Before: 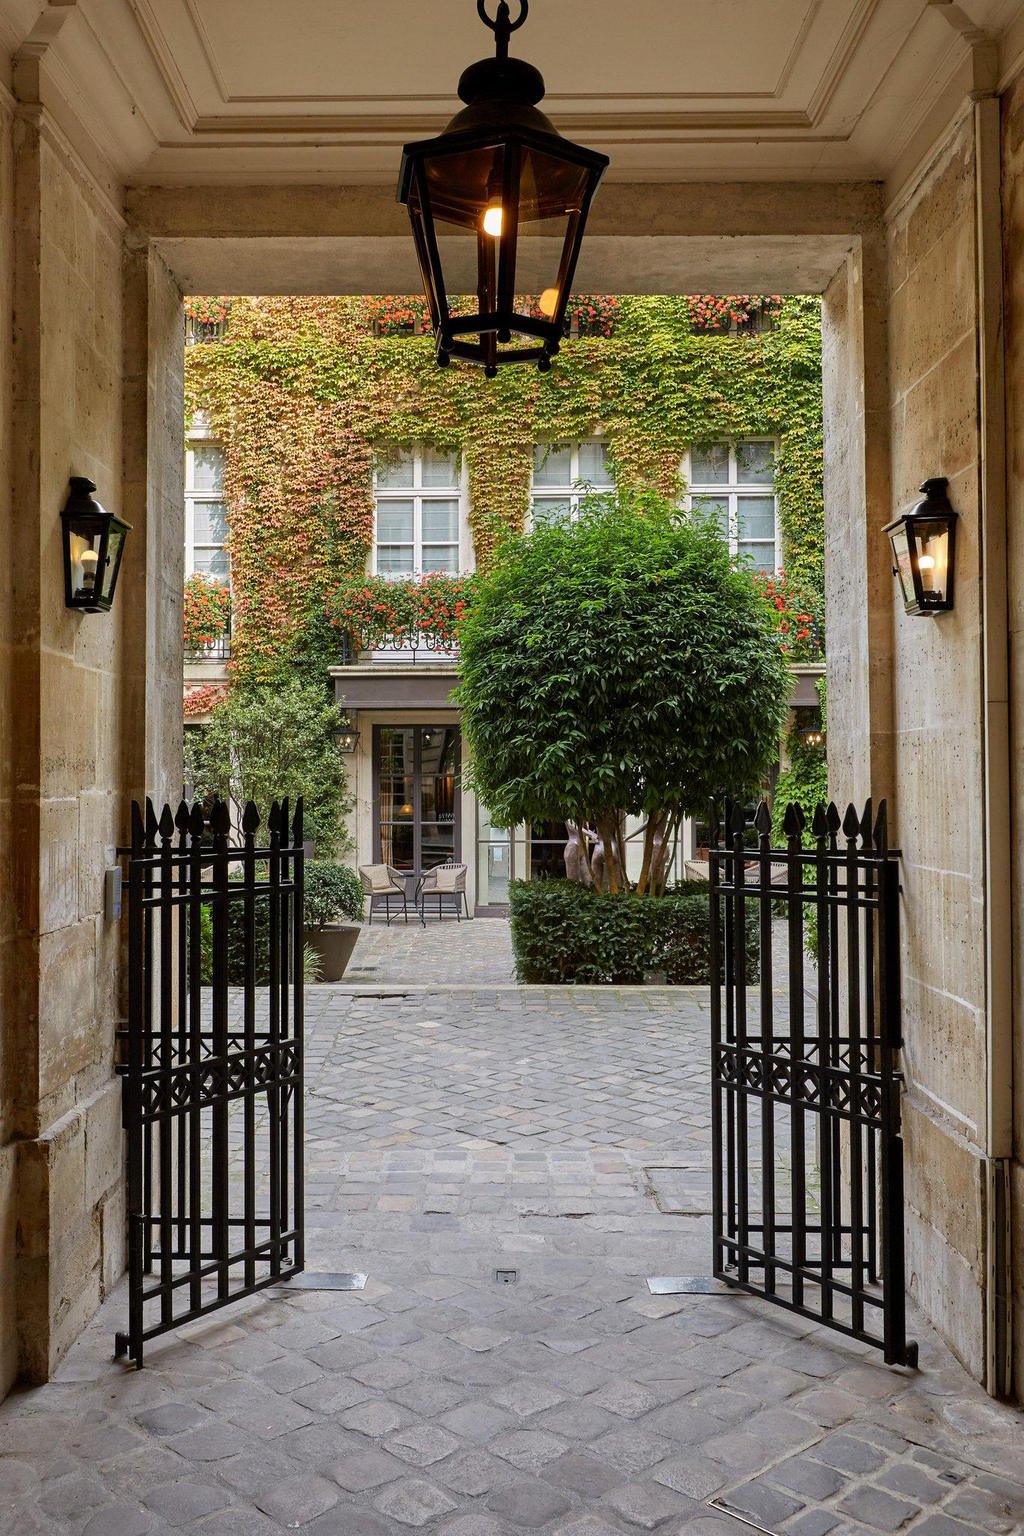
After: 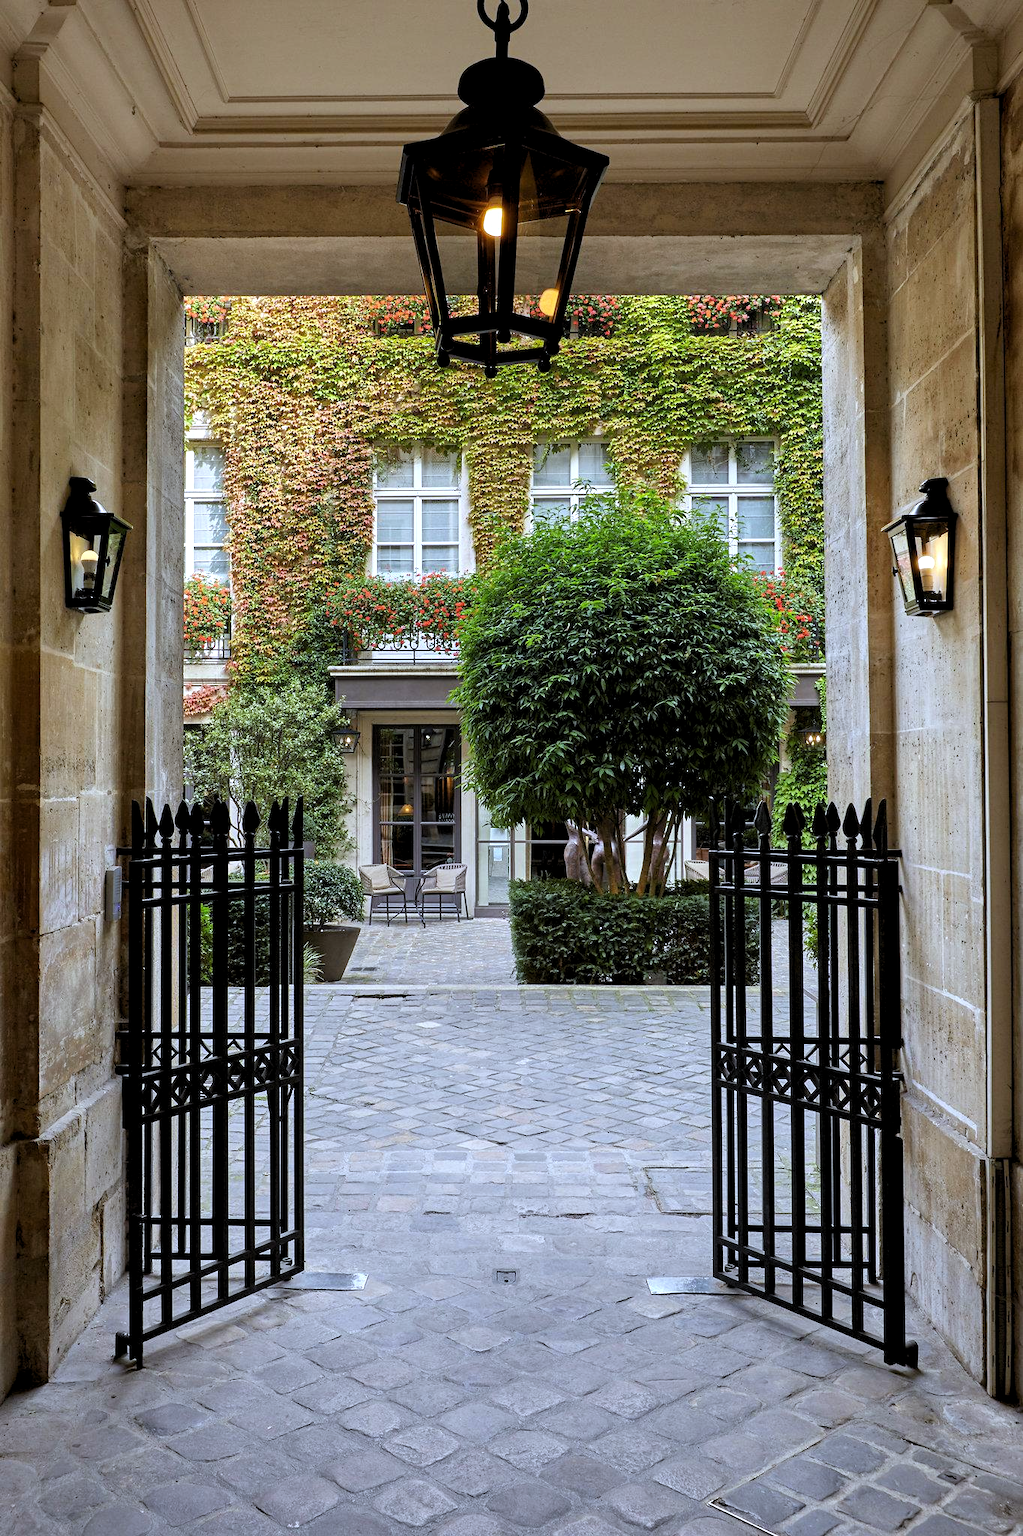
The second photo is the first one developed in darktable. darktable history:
levels: levels [0.055, 0.477, 0.9]
white balance: red 0.931, blue 1.11
